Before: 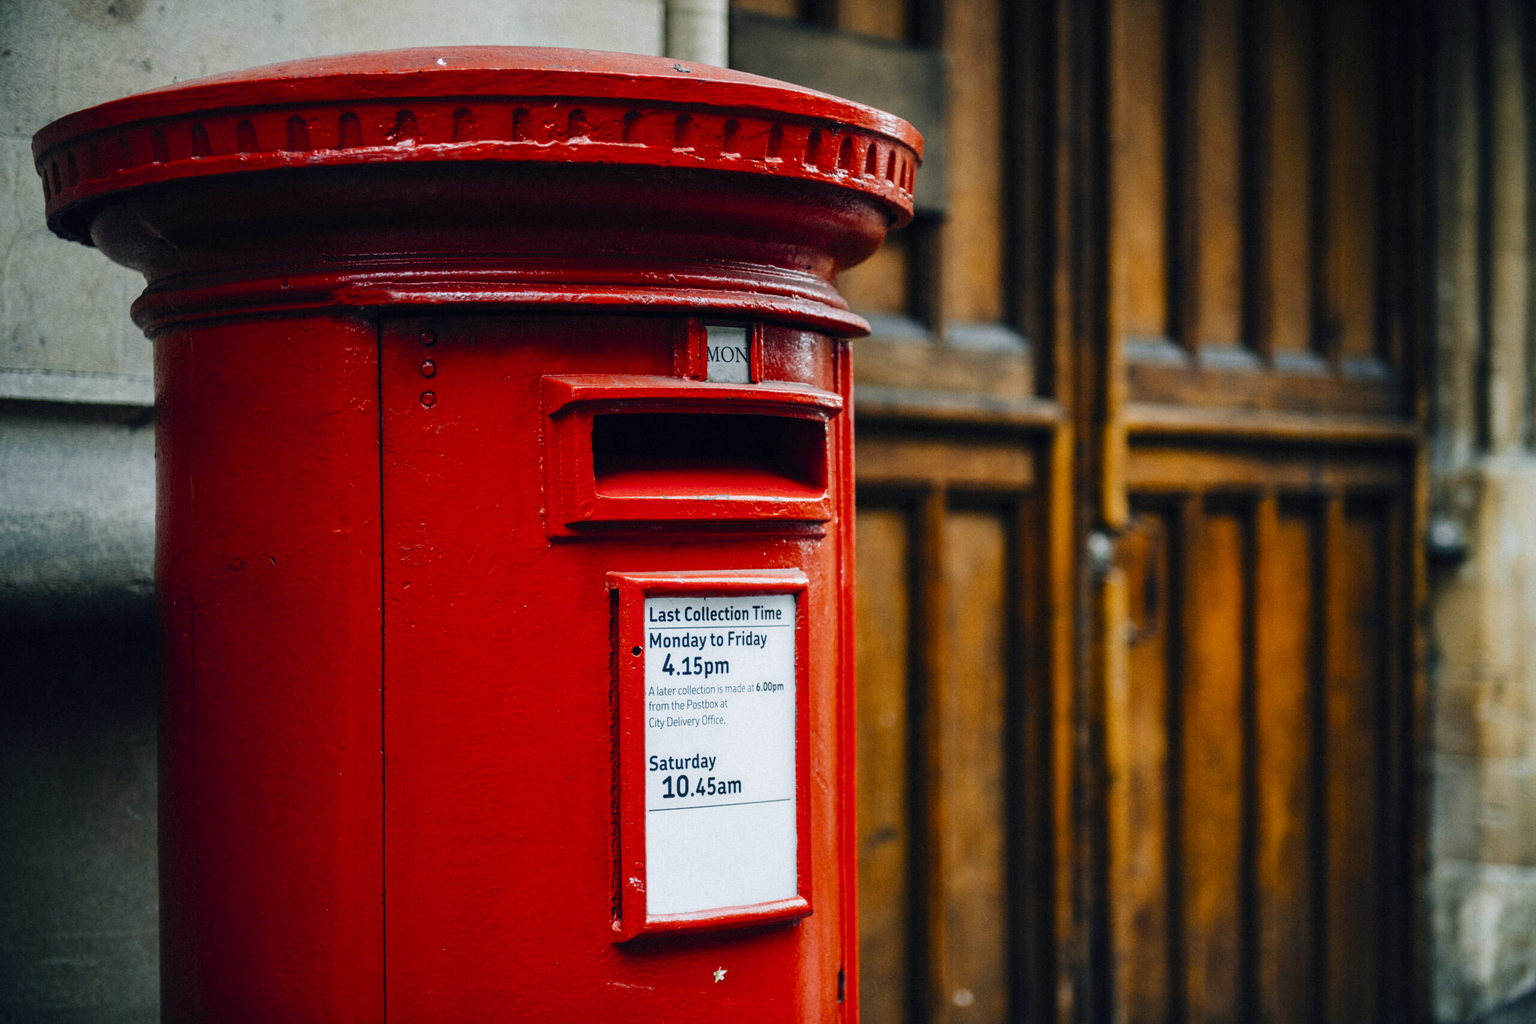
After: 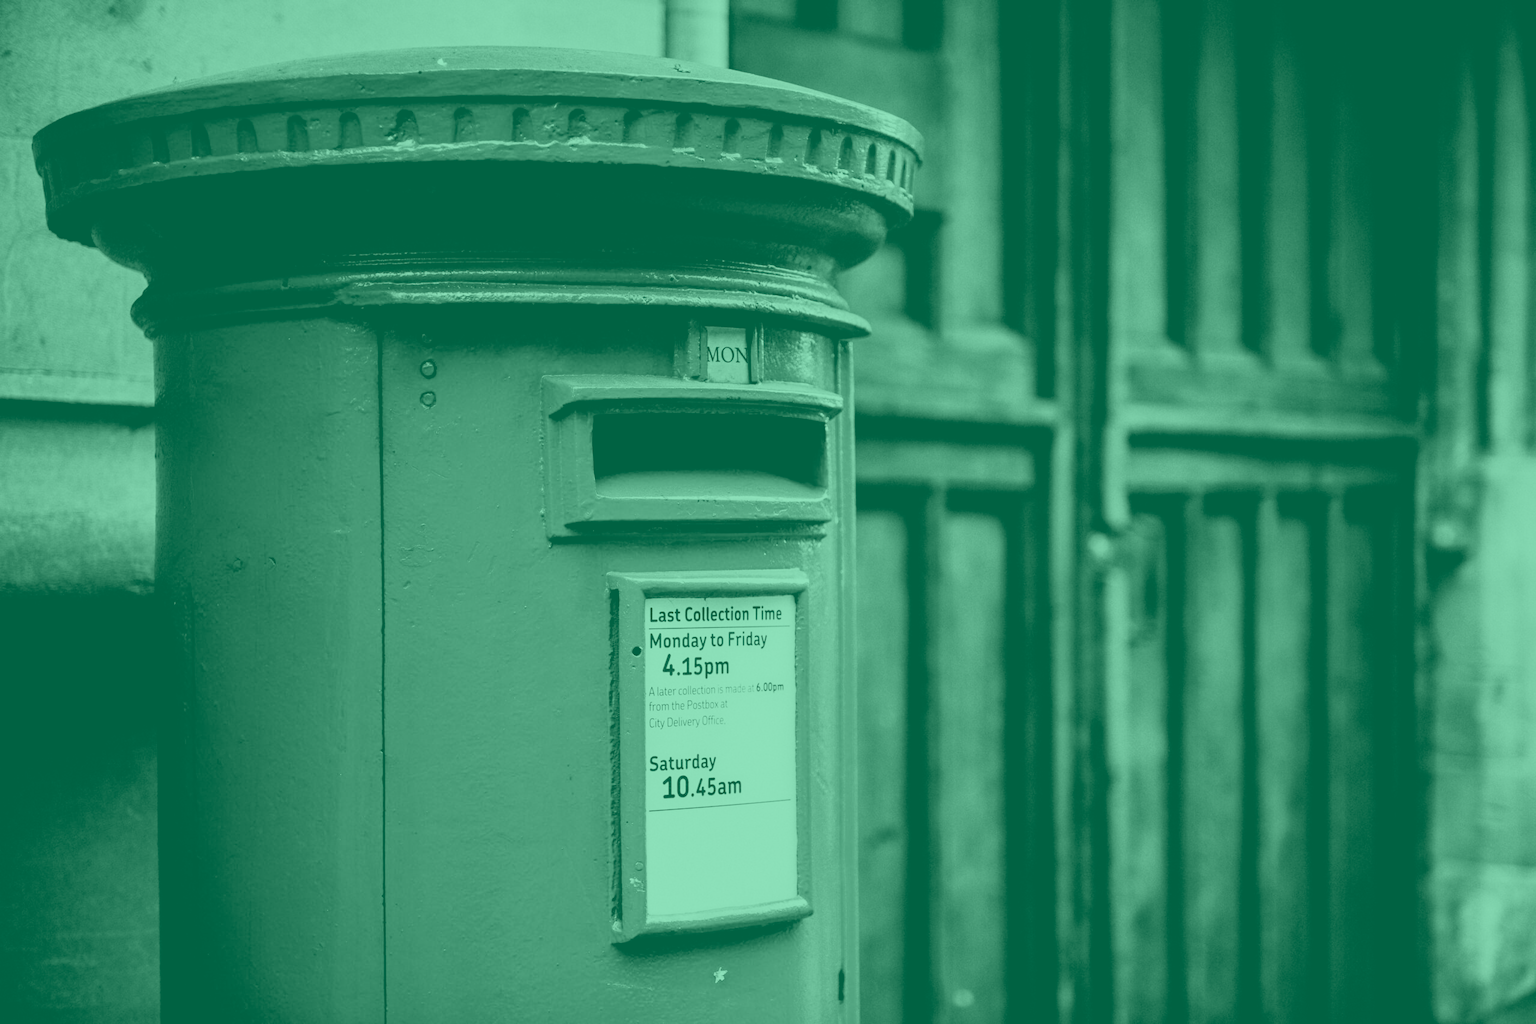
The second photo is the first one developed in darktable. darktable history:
colorize: hue 147.6°, saturation 65%, lightness 21.64%
tone curve: curves: ch0 [(0, 0.013) (0.054, 0.018) (0.205, 0.191) (0.289, 0.292) (0.39, 0.424) (0.493, 0.551) (0.647, 0.752) (0.796, 0.887) (1, 0.998)]; ch1 [(0, 0) (0.371, 0.339) (0.477, 0.452) (0.494, 0.495) (0.501, 0.501) (0.51, 0.516) (0.54, 0.557) (0.572, 0.605) (0.66, 0.701) (0.783, 0.804) (1, 1)]; ch2 [(0, 0) (0.32, 0.281) (0.403, 0.399) (0.441, 0.428) (0.47, 0.469) (0.498, 0.496) (0.524, 0.543) (0.551, 0.579) (0.633, 0.665) (0.7, 0.711) (1, 1)], color space Lab, independent channels, preserve colors none
